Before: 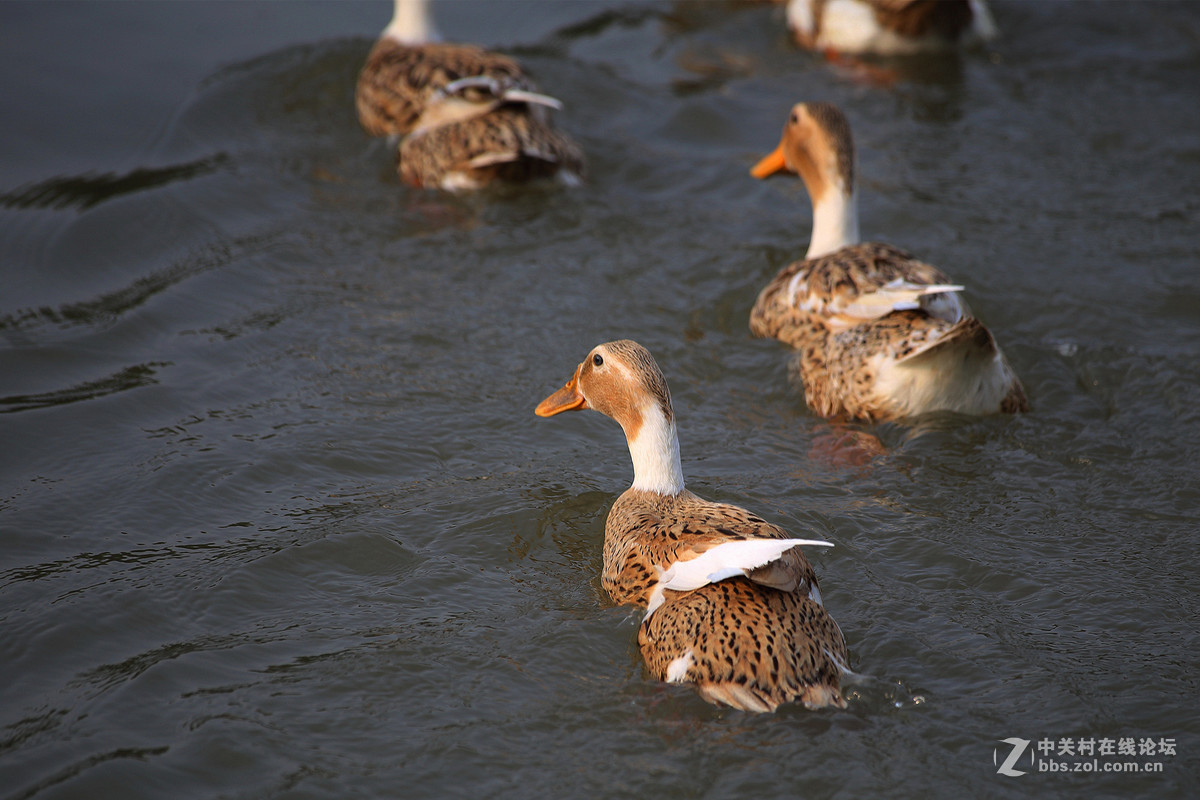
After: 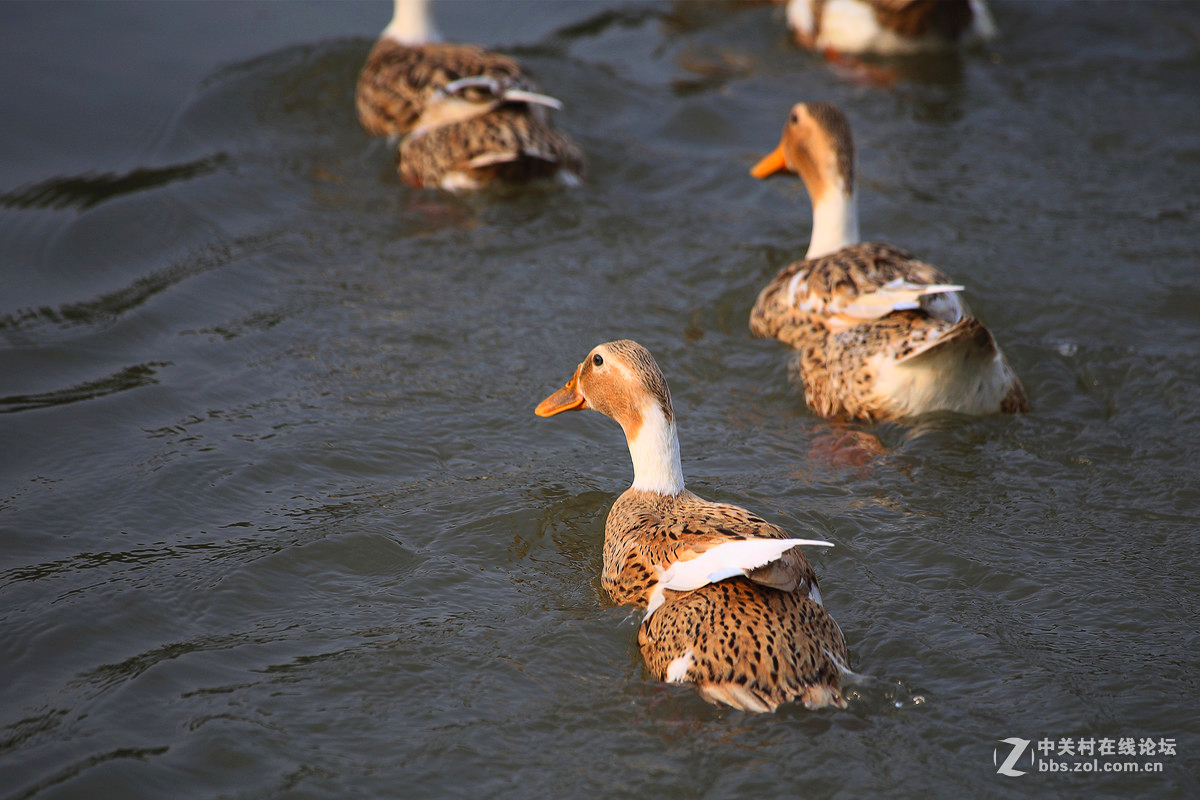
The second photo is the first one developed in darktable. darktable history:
exposure: exposure -0.178 EV, compensate highlight preservation false
contrast brightness saturation: contrast 0.203, brightness 0.158, saturation 0.223
